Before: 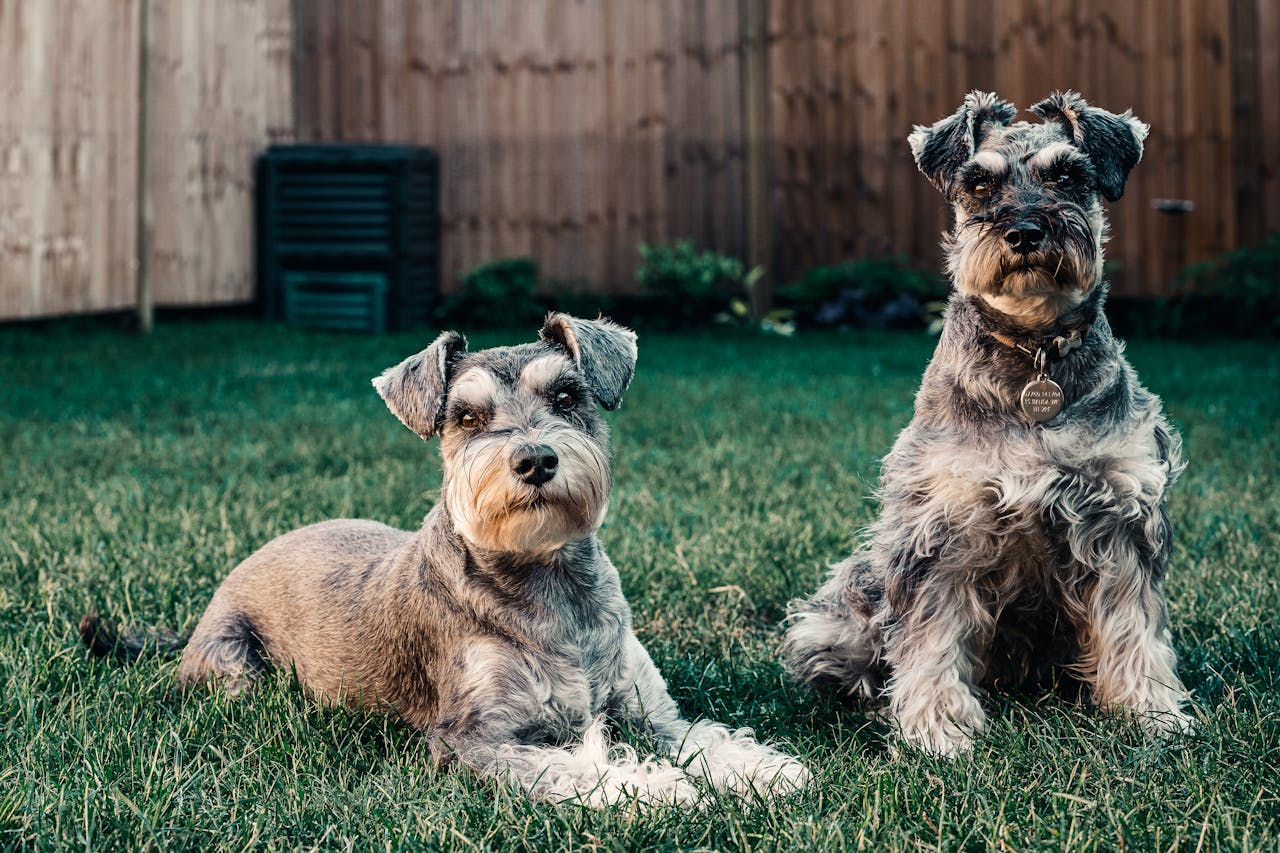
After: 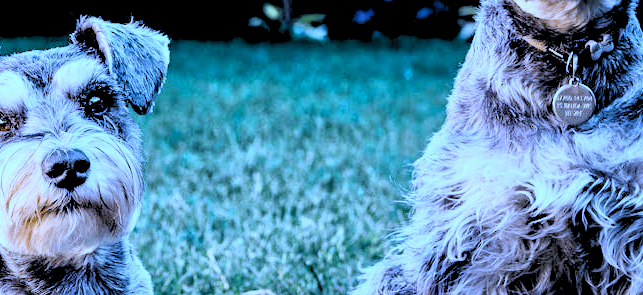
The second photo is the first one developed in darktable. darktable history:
exposure: exposure 1 EV, compensate highlight preservation false
rgb levels: levels [[0.029, 0.461, 0.922], [0, 0.5, 1], [0, 0.5, 1]]
crop: left 36.607%, top 34.735%, right 13.146%, bottom 30.611%
tone equalizer: -8 EV -0.002 EV, -7 EV 0.005 EV, -6 EV -0.008 EV, -5 EV 0.007 EV, -4 EV -0.042 EV, -3 EV -0.233 EV, -2 EV -0.662 EV, -1 EV -0.983 EV, +0 EV -0.969 EV, smoothing diameter 2%, edges refinement/feathering 20, mask exposure compensation -1.57 EV, filter diffusion 5
white balance: red 0.766, blue 1.537
contrast brightness saturation: contrast 0.2, brightness 0.16, saturation 0.22
